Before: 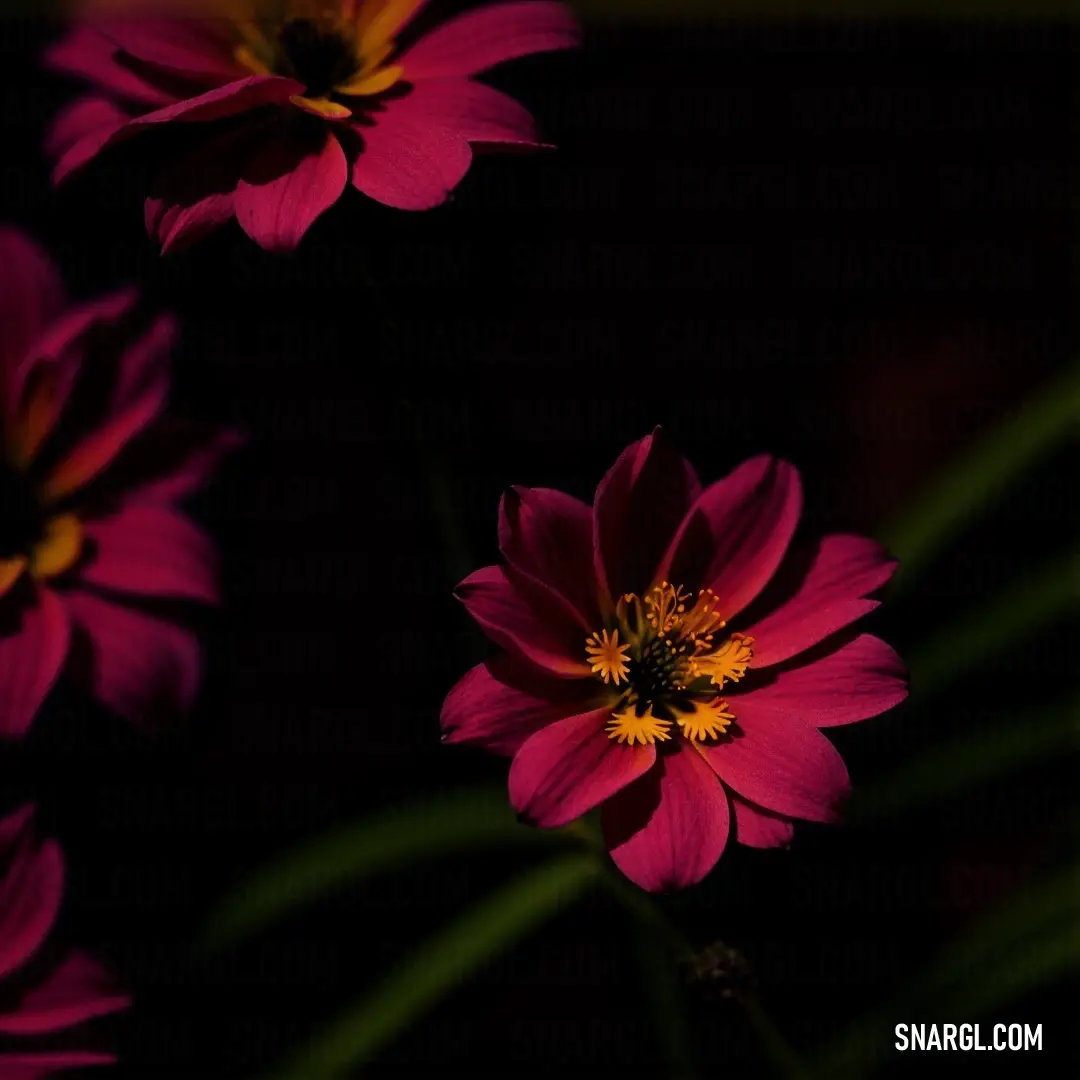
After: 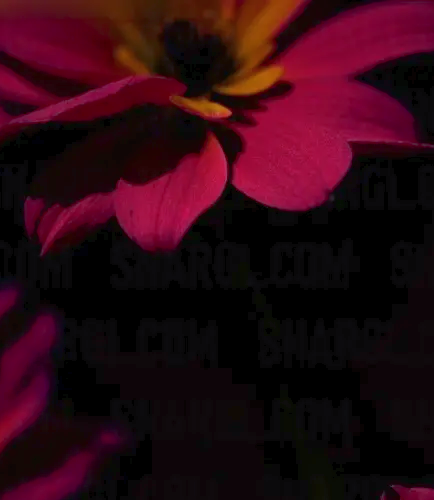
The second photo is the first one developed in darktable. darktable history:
contrast brightness saturation: saturation -0.069
crop and rotate: left 11.119%, top 0.076%, right 48.639%, bottom 53.593%
tone curve: curves: ch0 [(0, 0) (0.003, 0.023) (0.011, 0.033) (0.025, 0.057) (0.044, 0.099) (0.069, 0.132) (0.1, 0.155) (0.136, 0.179) (0.177, 0.213) (0.224, 0.255) (0.277, 0.299) (0.335, 0.347) (0.399, 0.407) (0.468, 0.473) (0.543, 0.546) (0.623, 0.619) (0.709, 0.698) (0.801, 0.775) (0.898, 0.871) (1, 1)], color space Lab, linked channels, preserve colors none
color balance rgb: linear chroma grading › global chroma 0.719%, perceptual saturation grading › global saturation 0.519%, perceptual saturation grading › mid-tones 11.686%
color calibration: output R [1.063, -0.012, -0.003, 0], output B [-0.079, 0.047, 1, 0], illuminant as shot in camera, x 0.379, y 0.381, temperature 4095.47 K
